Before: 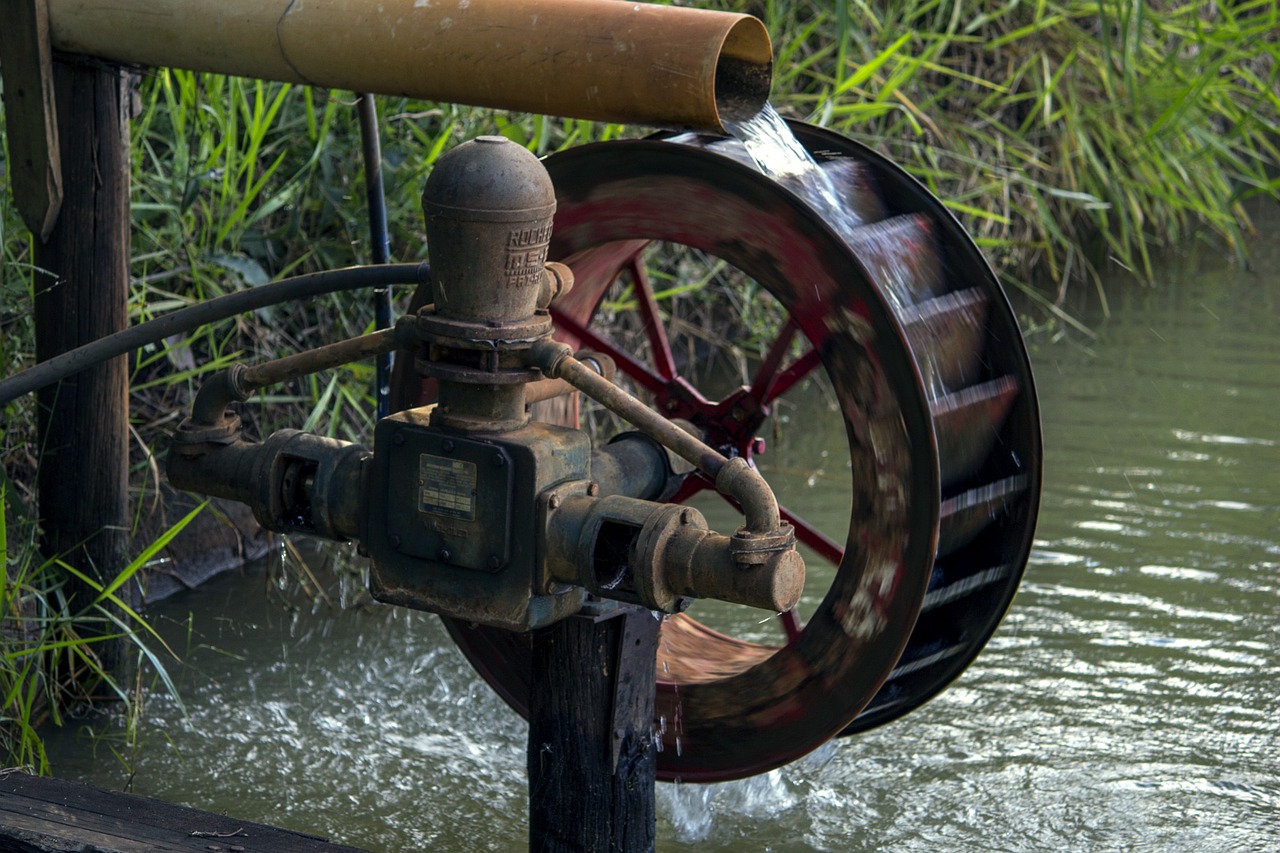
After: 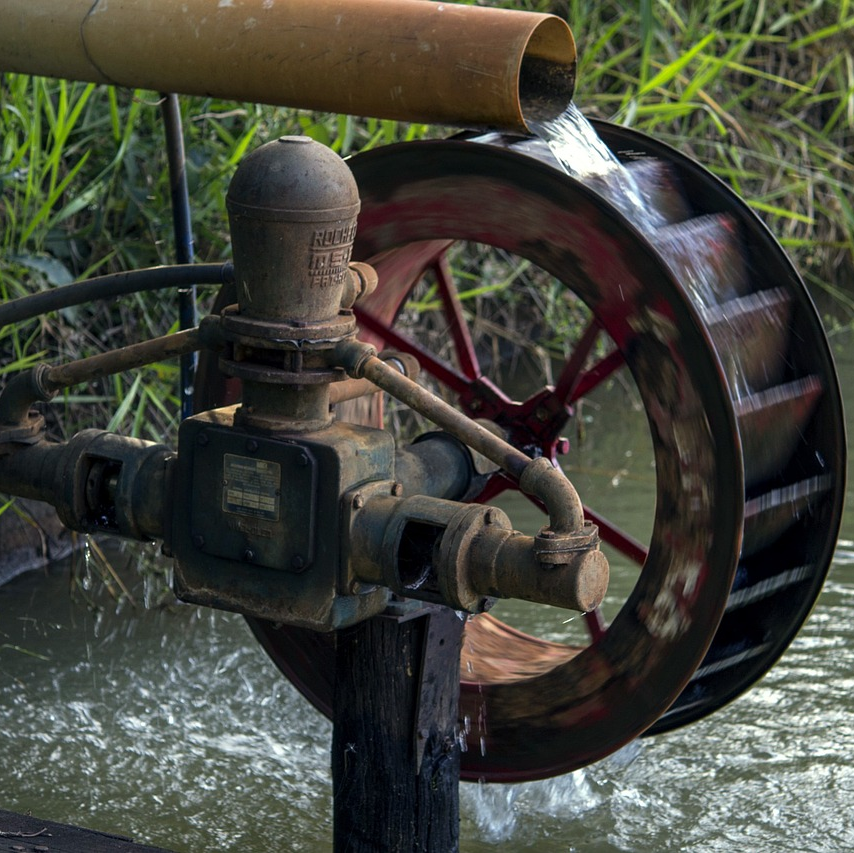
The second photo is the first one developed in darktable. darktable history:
crop and rotate: left 15.358%, right 17.91%
